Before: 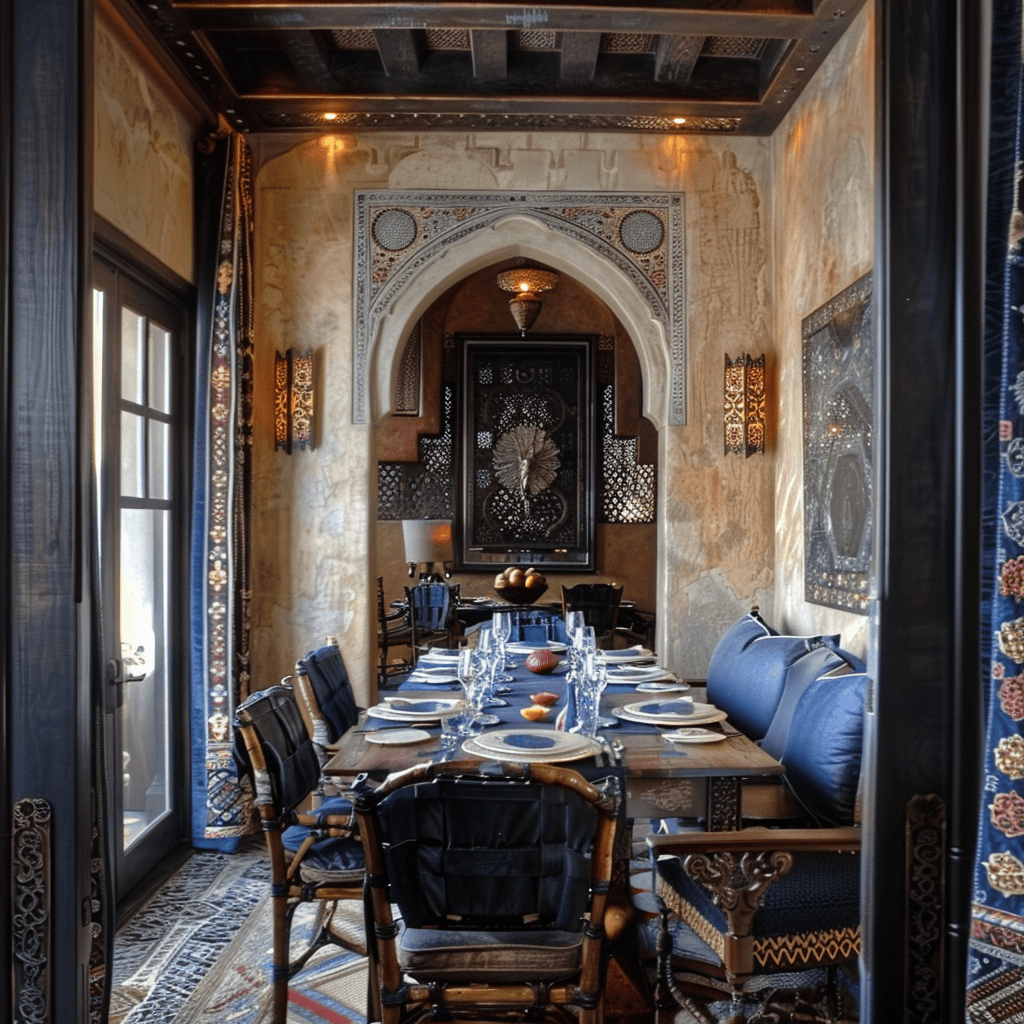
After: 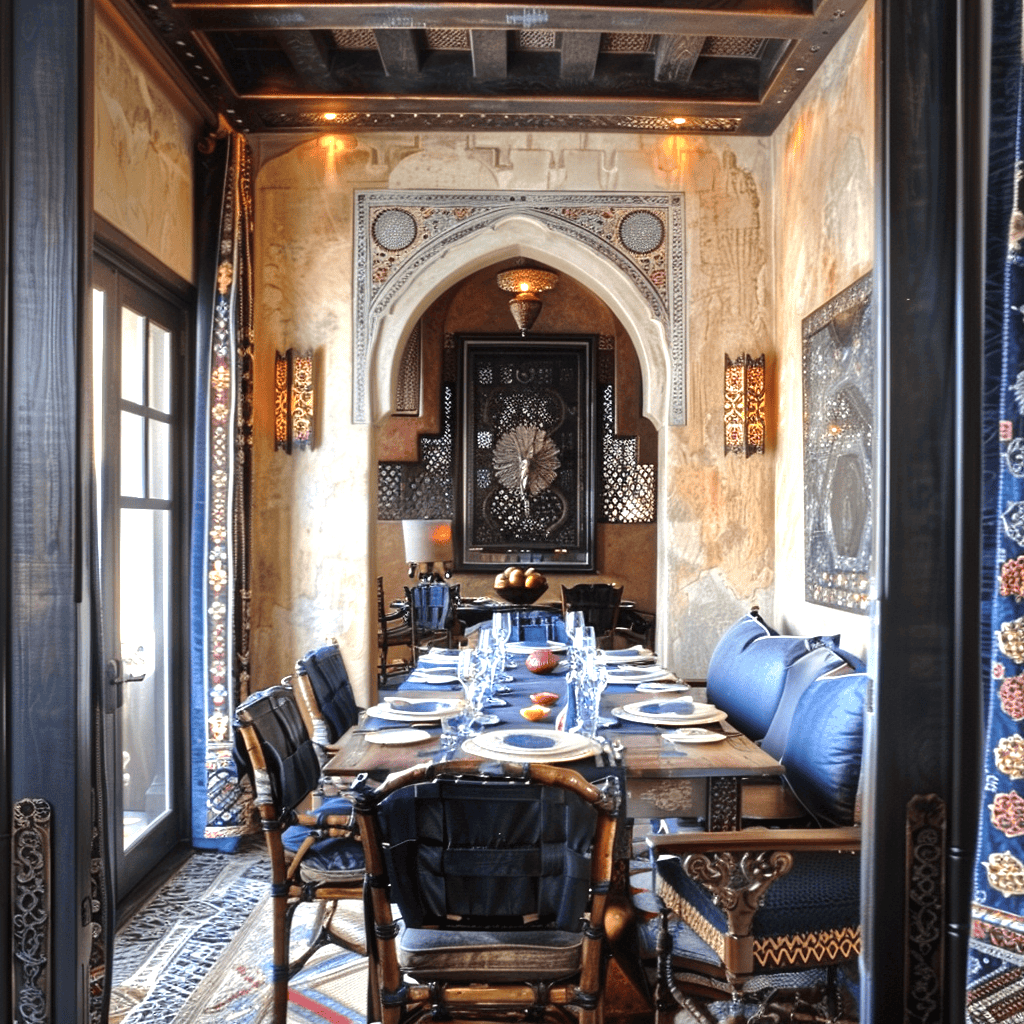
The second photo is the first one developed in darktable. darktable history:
color correction: highlights b* -0.013, saturation 0.989
exposure: black level correction 0, exposure 1.096 EV, compensate highlight preservation false
